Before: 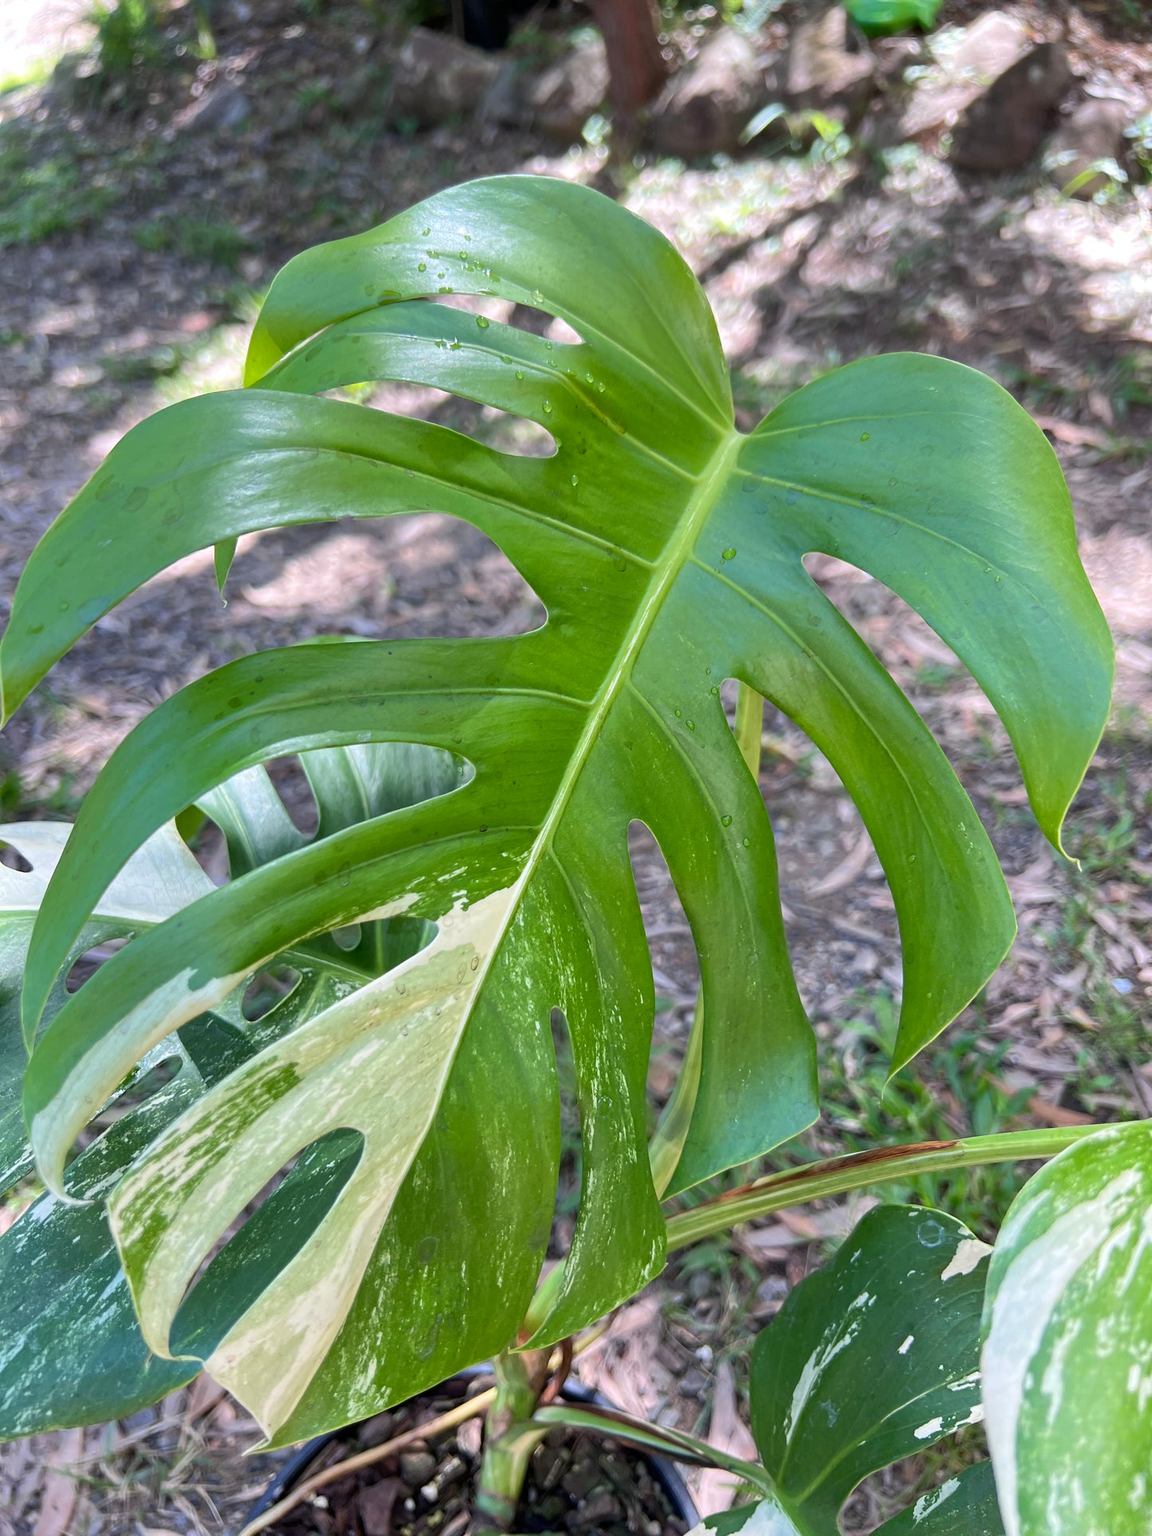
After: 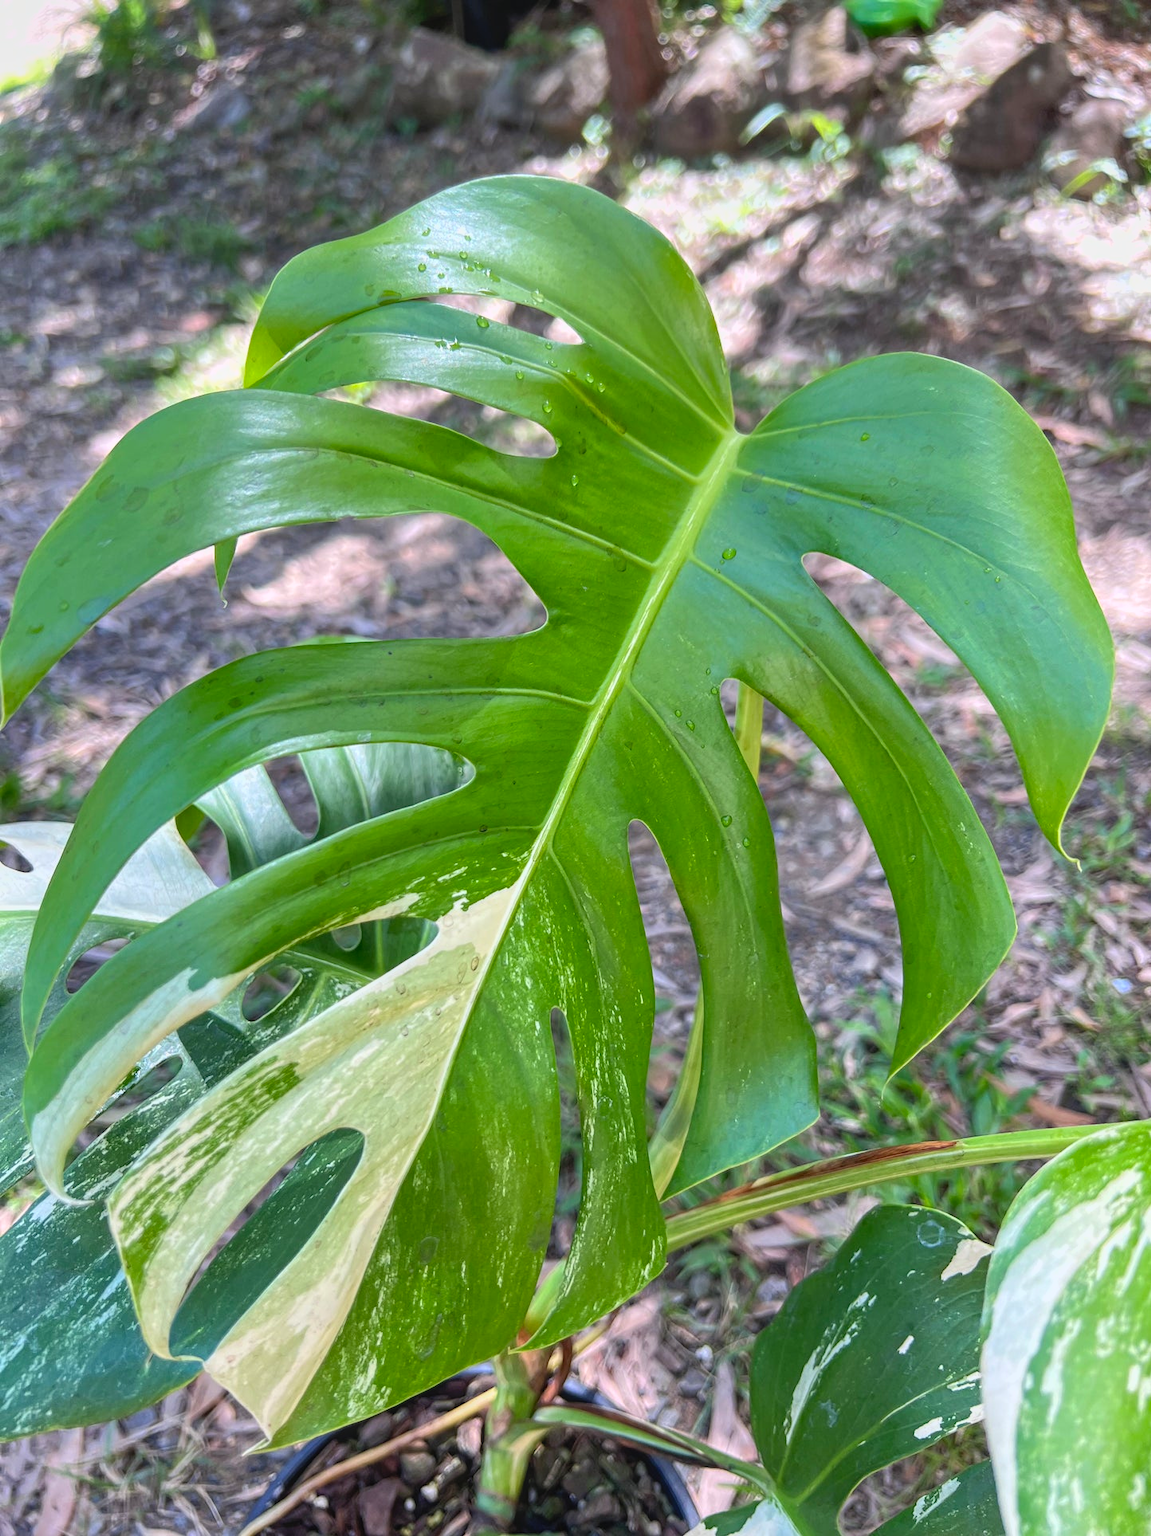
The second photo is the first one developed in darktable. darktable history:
lowpass: radius 0.1, contrast 0.85, saturation 1.1, unbound 0
local contrast: on, module defaults
exposure: exposure 0.2 EV, compensate highlight preservation false
